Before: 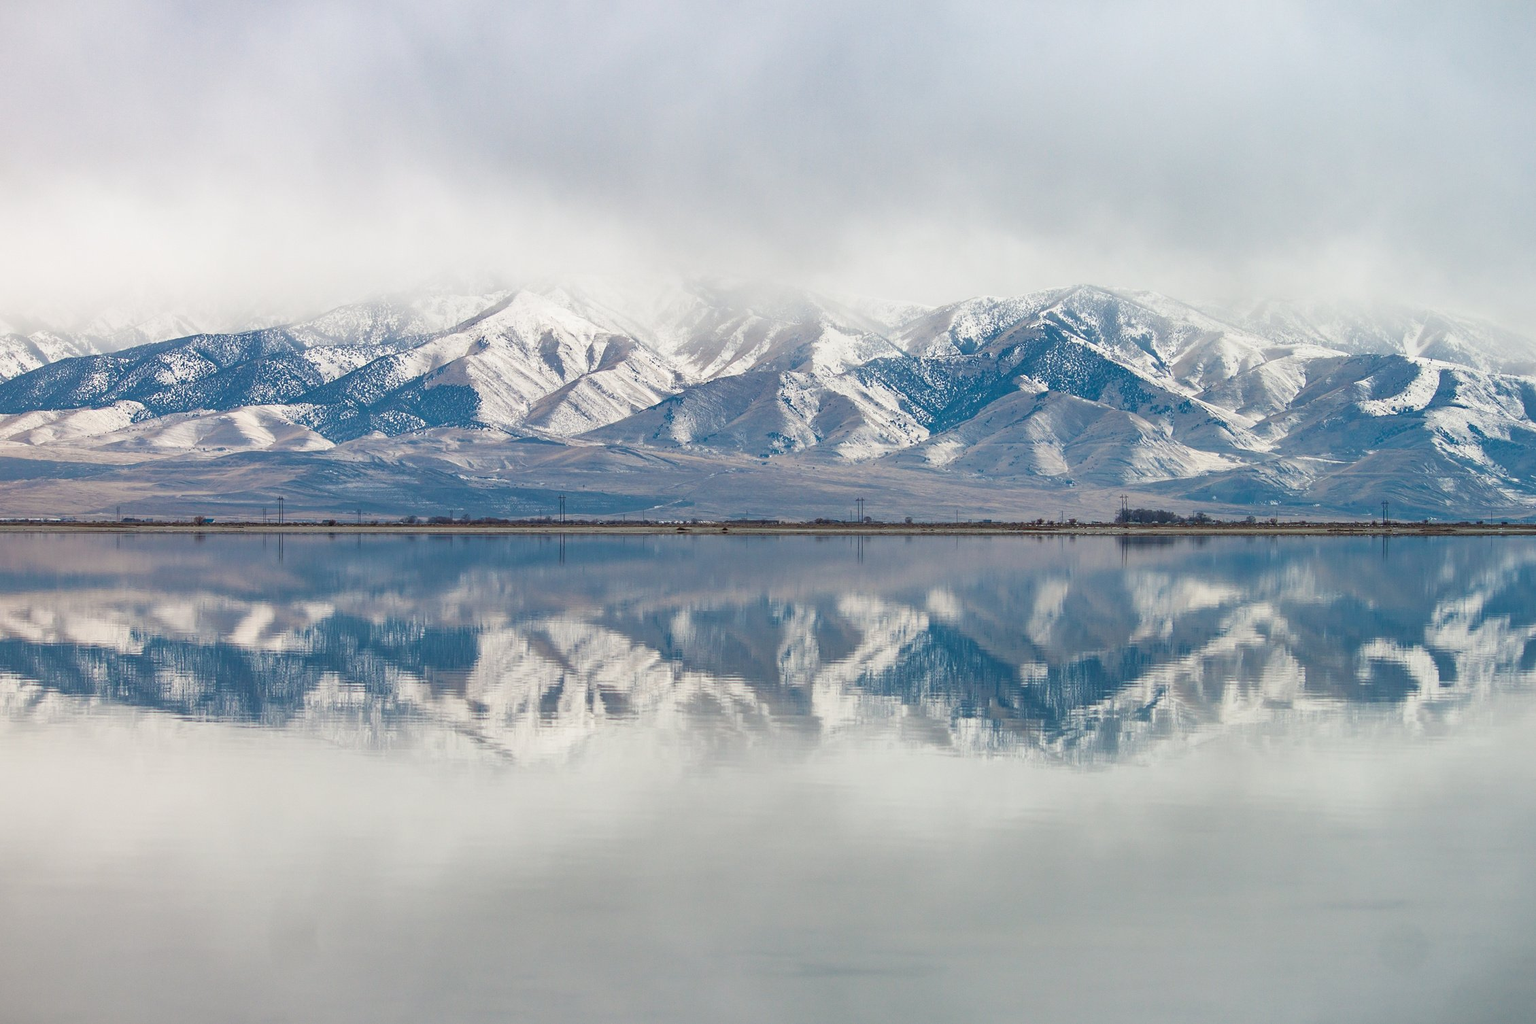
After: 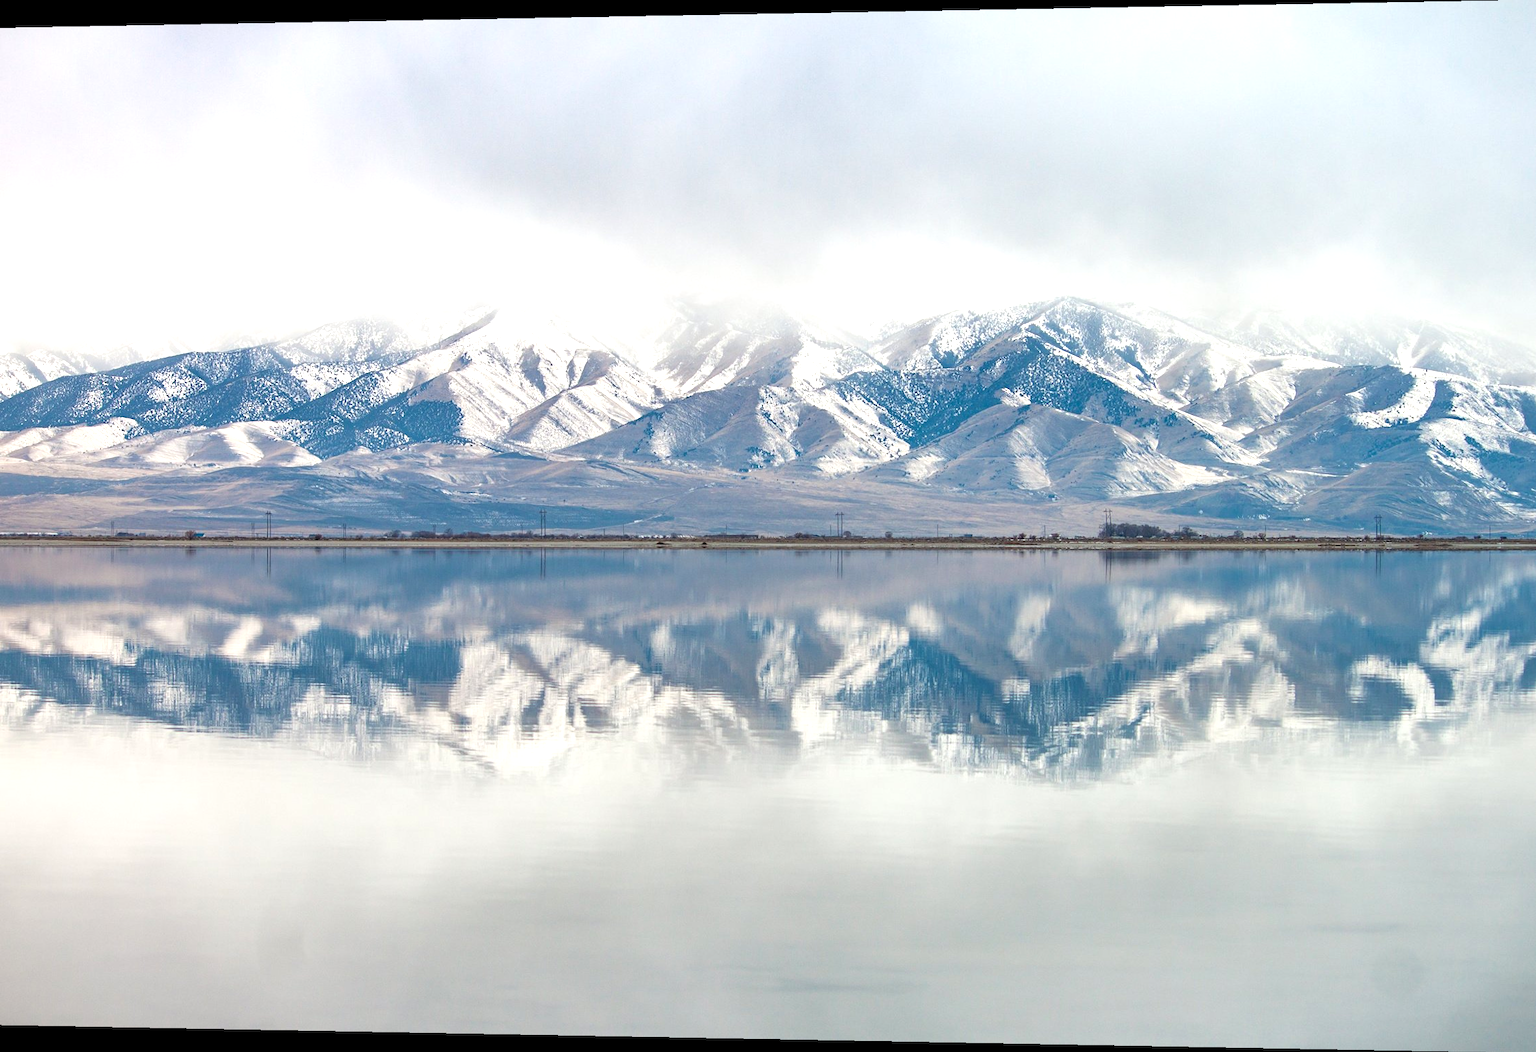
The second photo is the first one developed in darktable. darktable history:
exposure: exposure 0.564 EV, compensate highlight preservation false
rotate and perspective: lens shift (horizontal) -0.055, automatic cropping off
